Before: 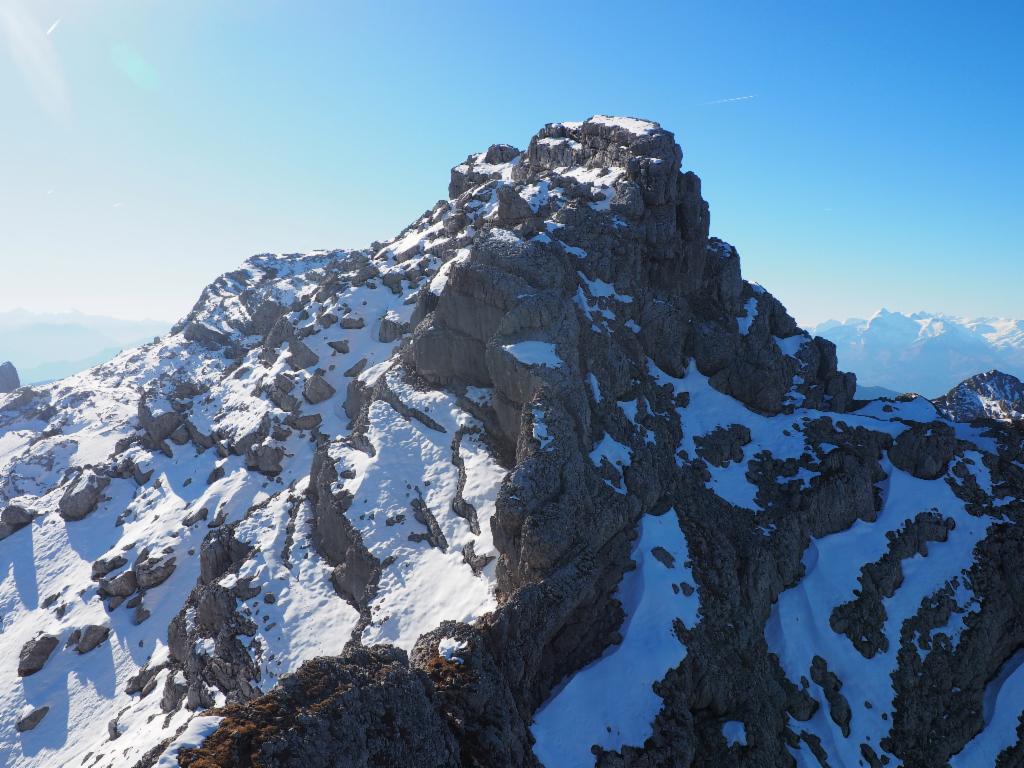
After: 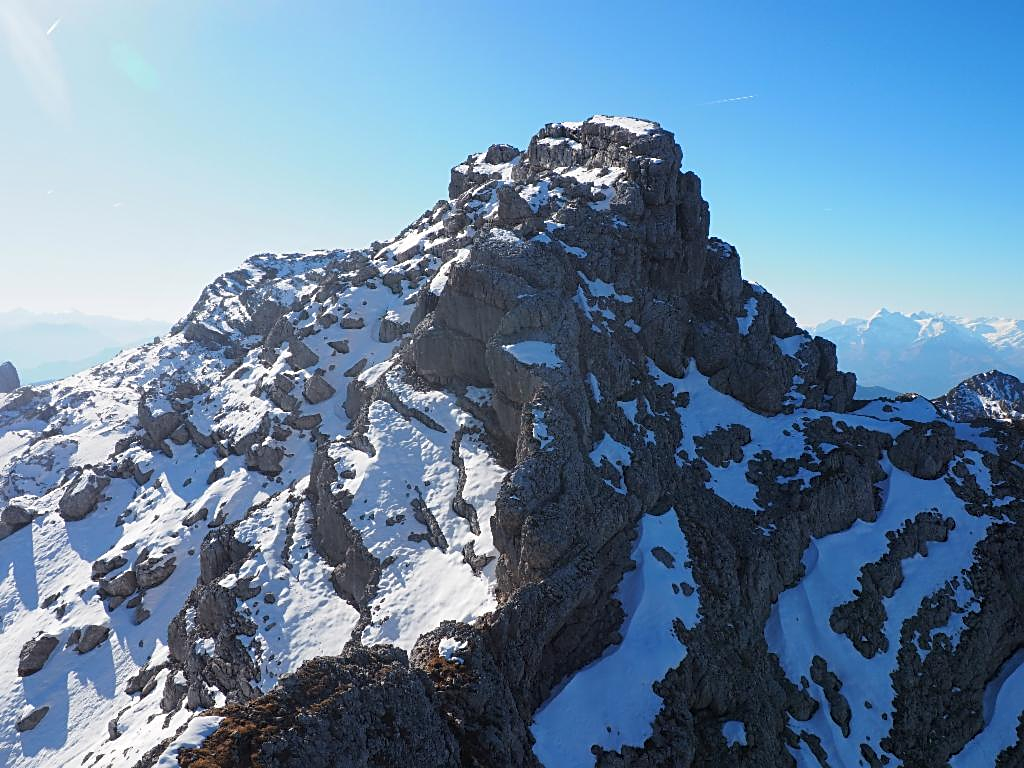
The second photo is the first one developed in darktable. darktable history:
sharpen: on, module defaults
tone equalizer: mask exposure compensation -0.485 EV
